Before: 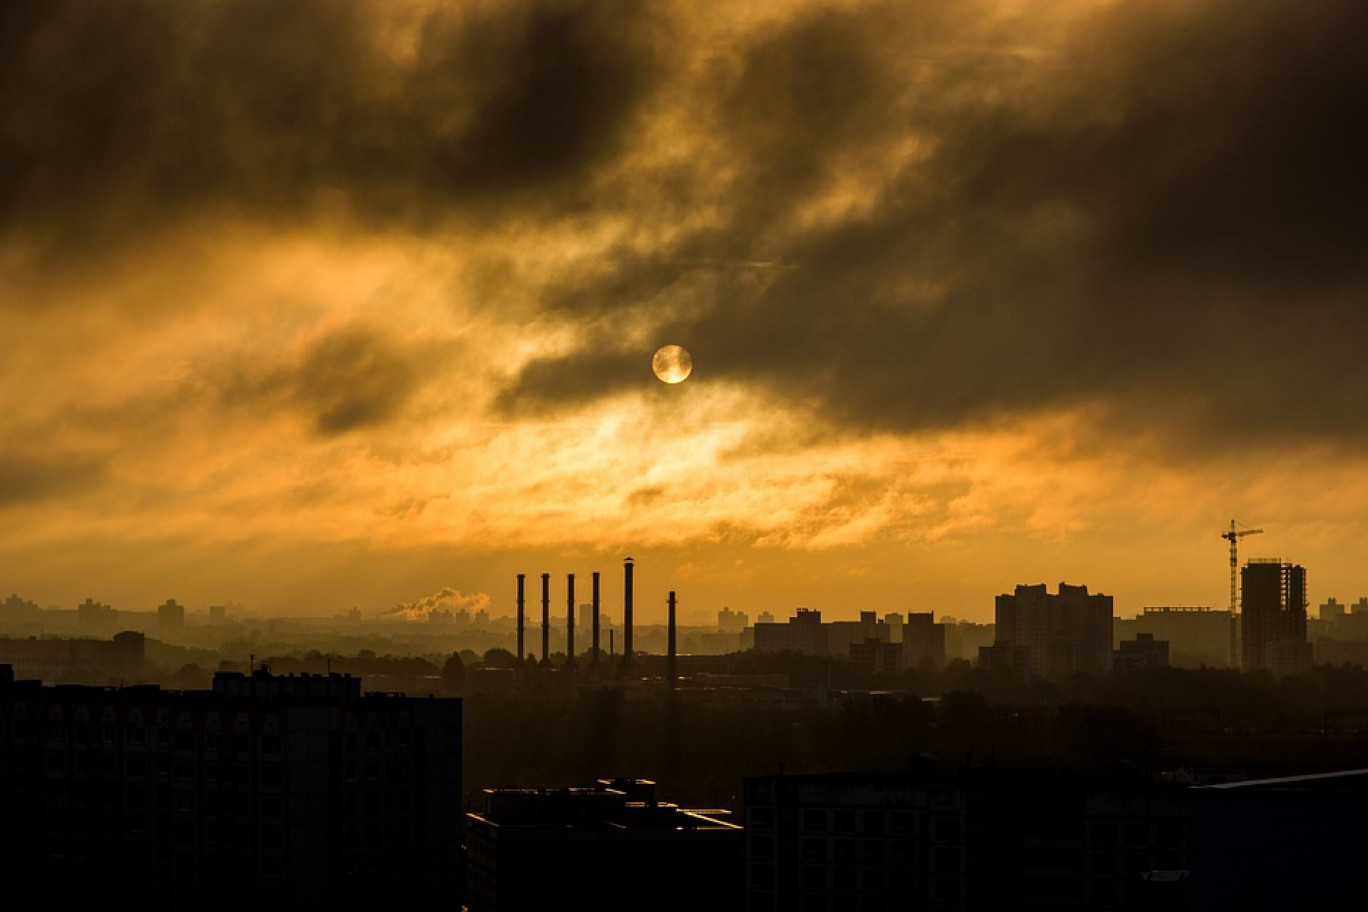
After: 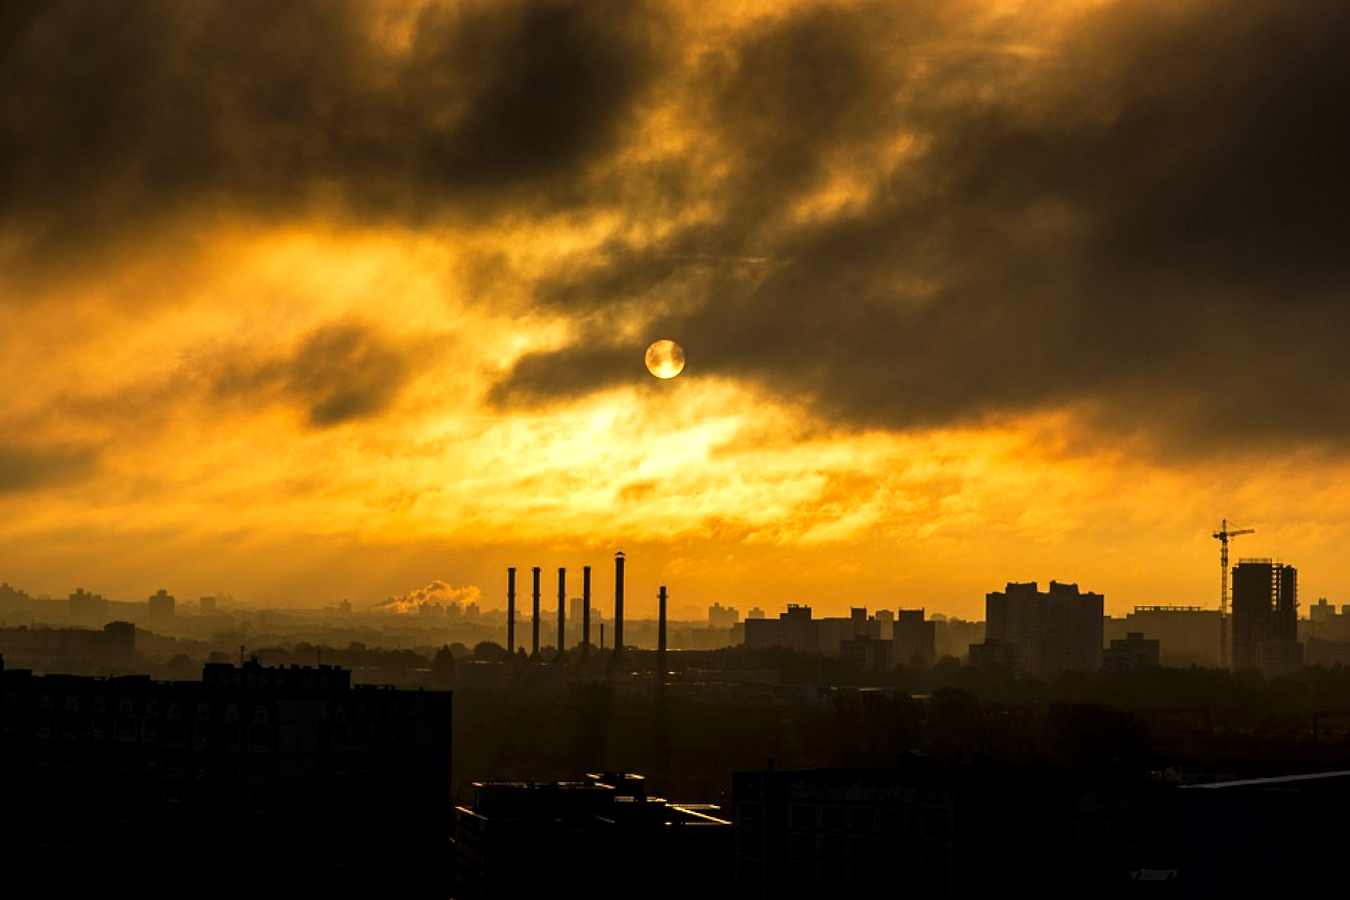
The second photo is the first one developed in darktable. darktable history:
crop and rotate: angle -0.5°
exposure: black level correction 0.001, exposure 0.5 EV, compensate exposure bias true, compensate highlight preservation false
tone curve: curves: ch0 [(0, 0) (0.003, 0.002) (0.011, 0.009) (0.025, 0.022) (0.044, 0.041) (0.069, 0.059) (0.1, 0.082) (0.136, 0.106) (0.177, 0.138) (0.224, 0.179) (0.277, 0.226) (0.335, 0.28) (0.399, 0.342) (0.468, 0.413) (0.543, 0.493) (0.623, 0.591) (0.709, 0.699) (0.801, 0.804) (0.898, 0.899) (1, 1)], preserve colors none
